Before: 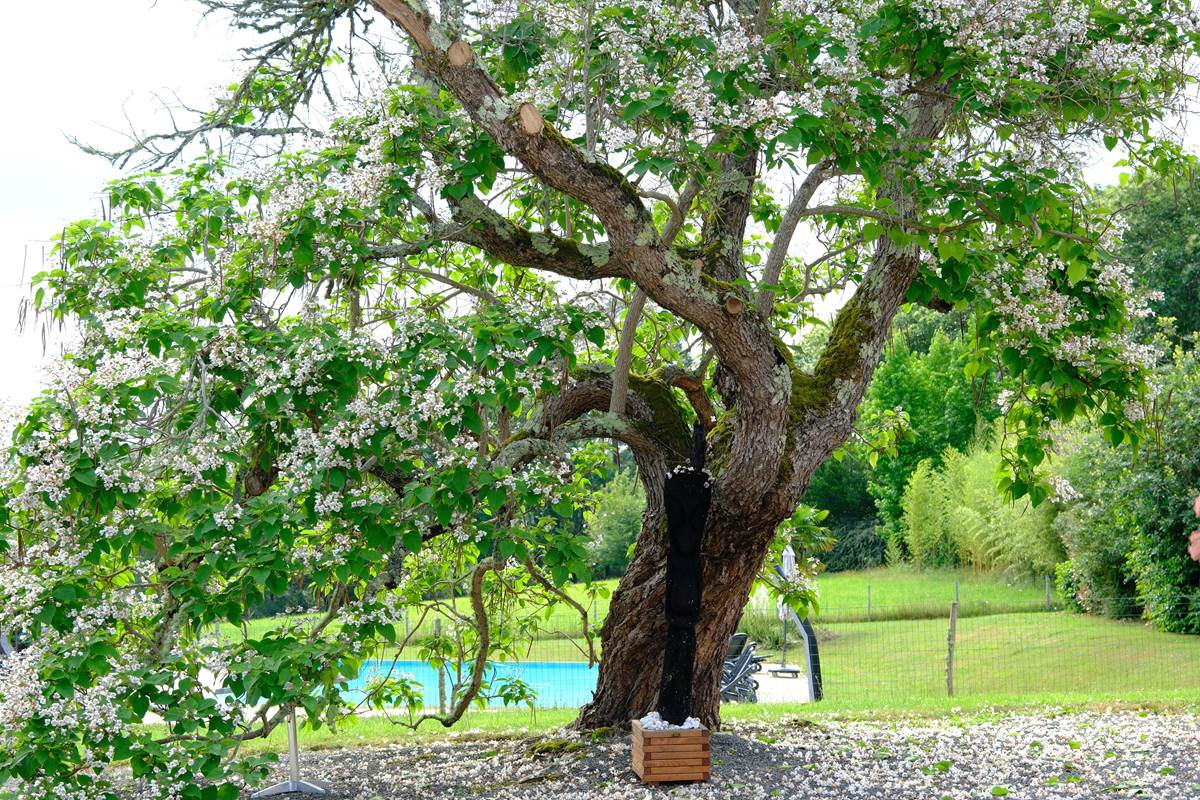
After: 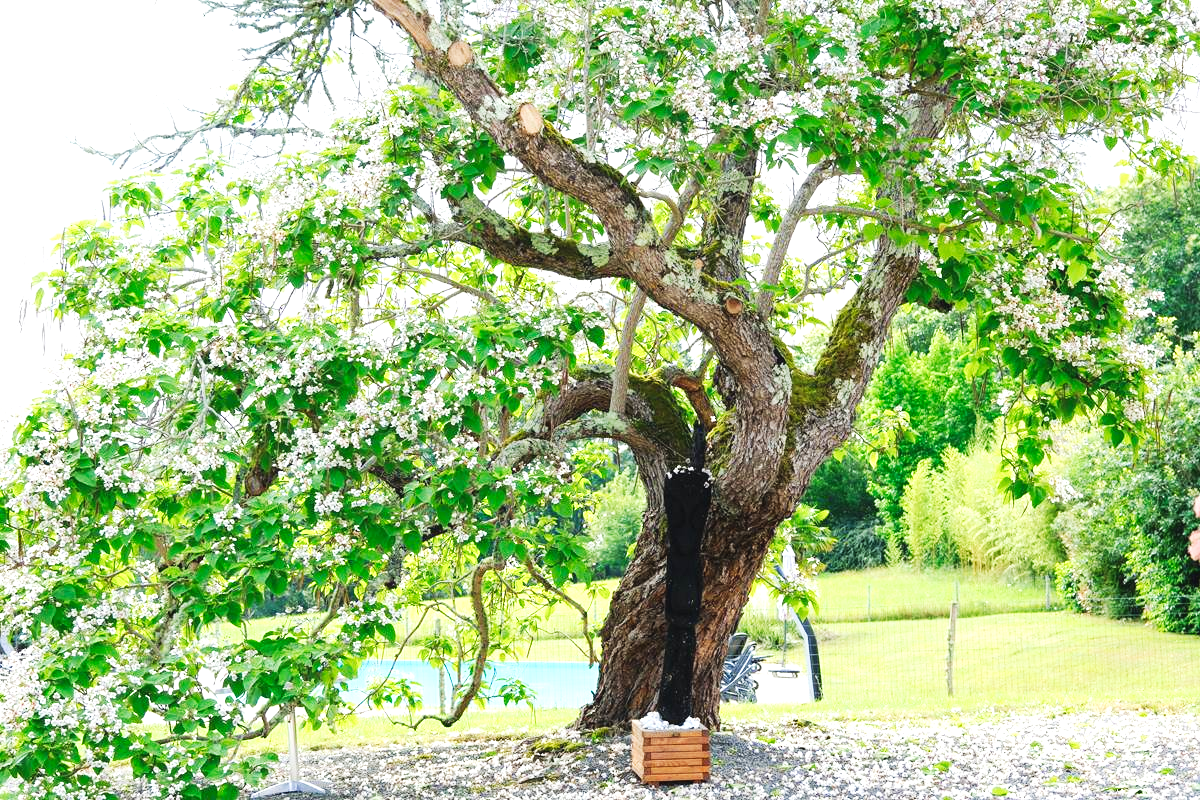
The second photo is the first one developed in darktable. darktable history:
tone curve: curves: ch0 [(0, 0.038) (0.193, 0.212) (0.461, 0.502) (0.634, 0.709) (0.852, 0.89) (1, 0.967)]; ch1 [(0, 0) (0.35, 0.356) (0.45, 0.453) (0.504, 0.503) (0.532, 0.524) (0.558, 0.555) (0.735, 0.762) (1, 1)]; ch2 [(0, 0) (0.281, 0.266) (0.456, 0.469) (0.5, 0.5) (0.533, 0.545) (0.606, 0.598) (0.646, 0.654) (1, 1)], preserve colors none
exposure: black level correction 0, exposure 0.937 EV, compensate highlight preservation false
